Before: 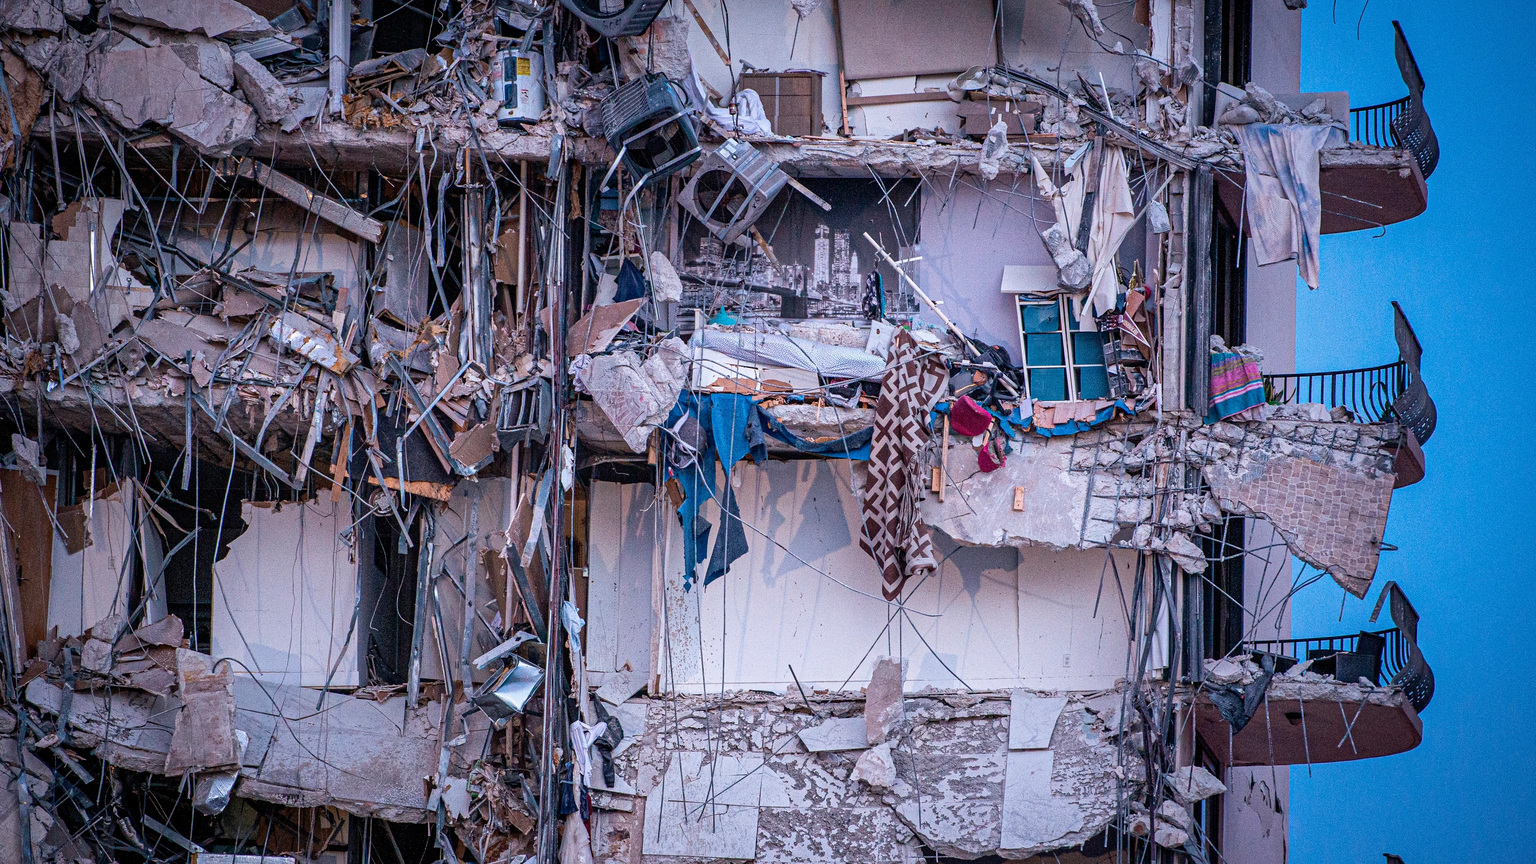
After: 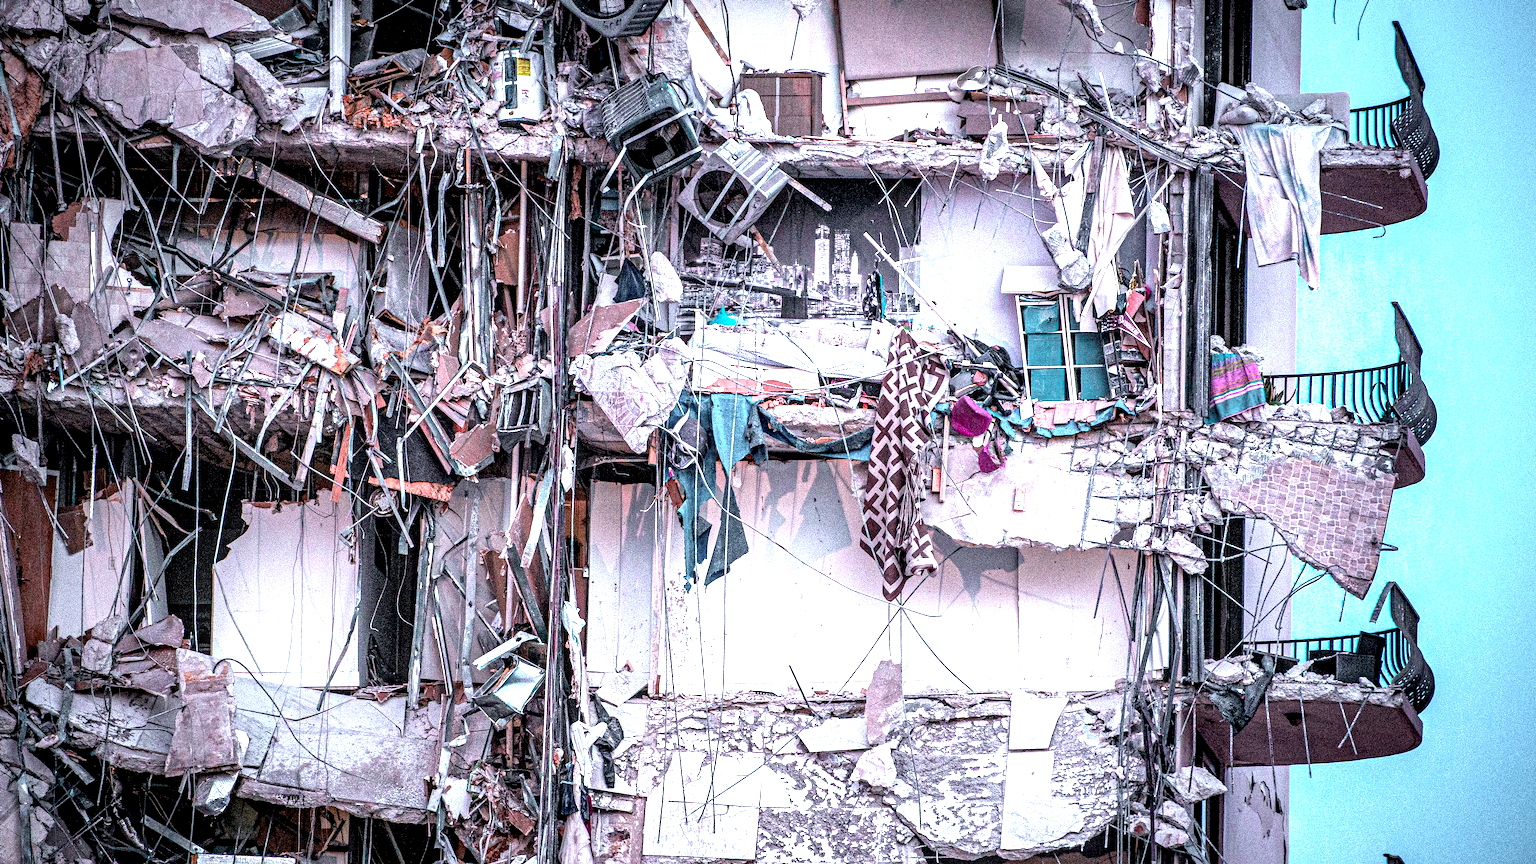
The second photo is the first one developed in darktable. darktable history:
local contrast: highlights 59%, detail 146%
tone equalizer: -8 EV -1.11 EV, -7 EV -1 EV, -6 EV -0.905 EV, -5 EV -0.563 EV, -3 EV 0.603 EV, -2 EV 0.843 EV, -1 EV 0.987 EV, +0 EV 1.06 EV
color zones: curves: ch0 [(0, 0.533) (0.126, 0.533) (0.234, 0.533) (0.368, 0.357) (0.5, 0.5) (0.625, 0.5) (0.74, 0.637) (0.875, 0.5)]; ch1 [(0.004, 0.708) (0.129, 0.662) (0.25, 0.5) (0.375, 0.331) (0.496, 0.396) (0.625, 0.649) (0.739, 0.26) (0.875, 0.5) (1, 0.478)]; ch2 [(0, 0.409) (0.132, 0.403) (0.236, 0.558) (0.379, 0.448) (0.5, 0.5) (0.625, 0.5) (0.691, 0.39) (0.875, 0.5)]
